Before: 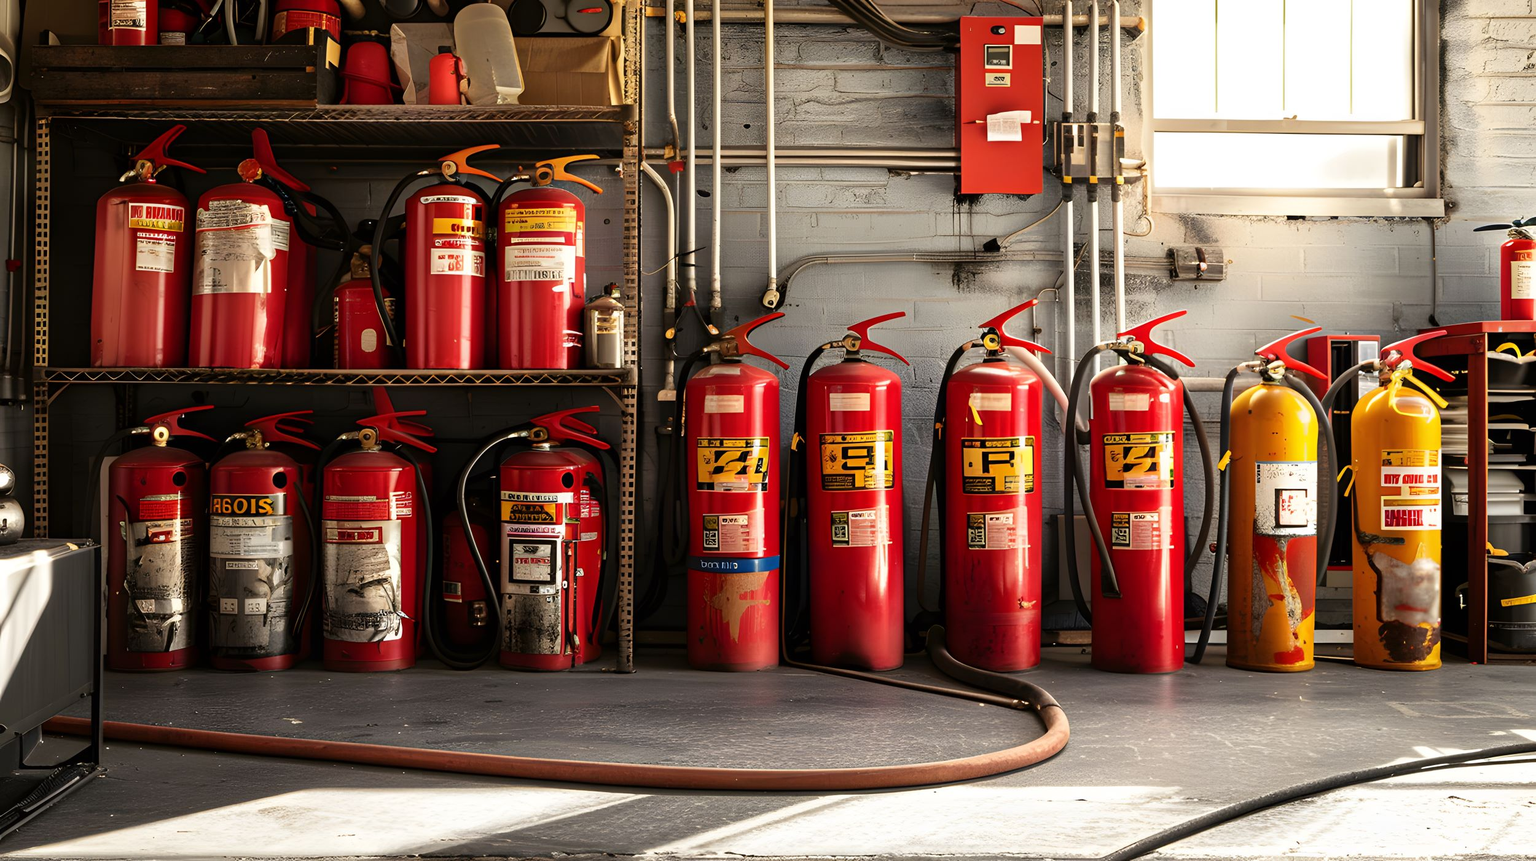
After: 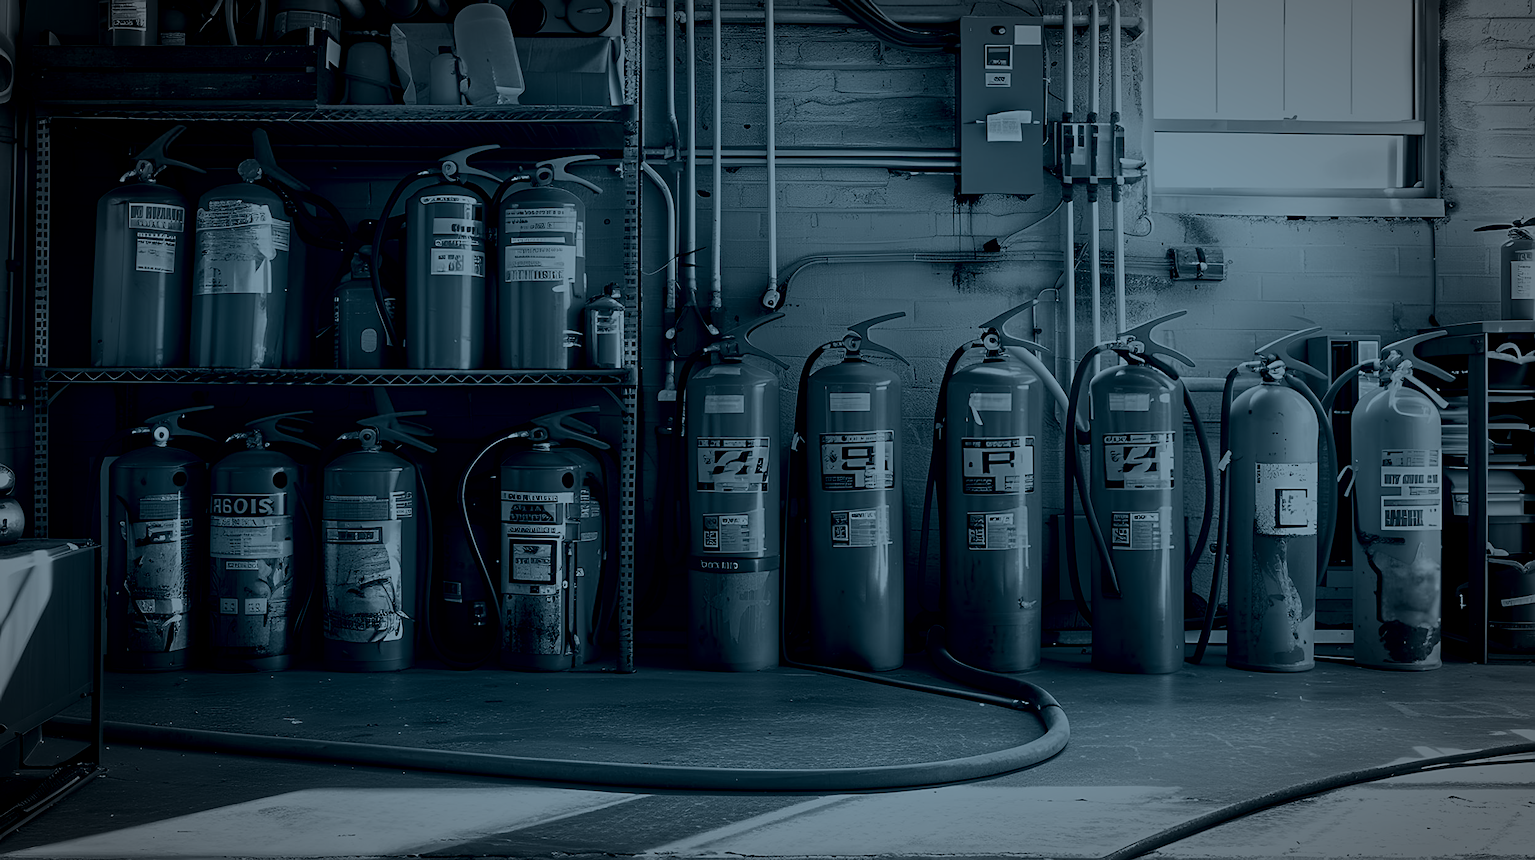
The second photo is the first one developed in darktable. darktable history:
exposure: exposure 0.191 EV, compensate highlight preservation false
sharpen: on, module defaults
colorize: hue 194.4°, saturation 29%, source mix 61.75%, lightness 3.98%, version 1
vignetting: automatic ratio true
